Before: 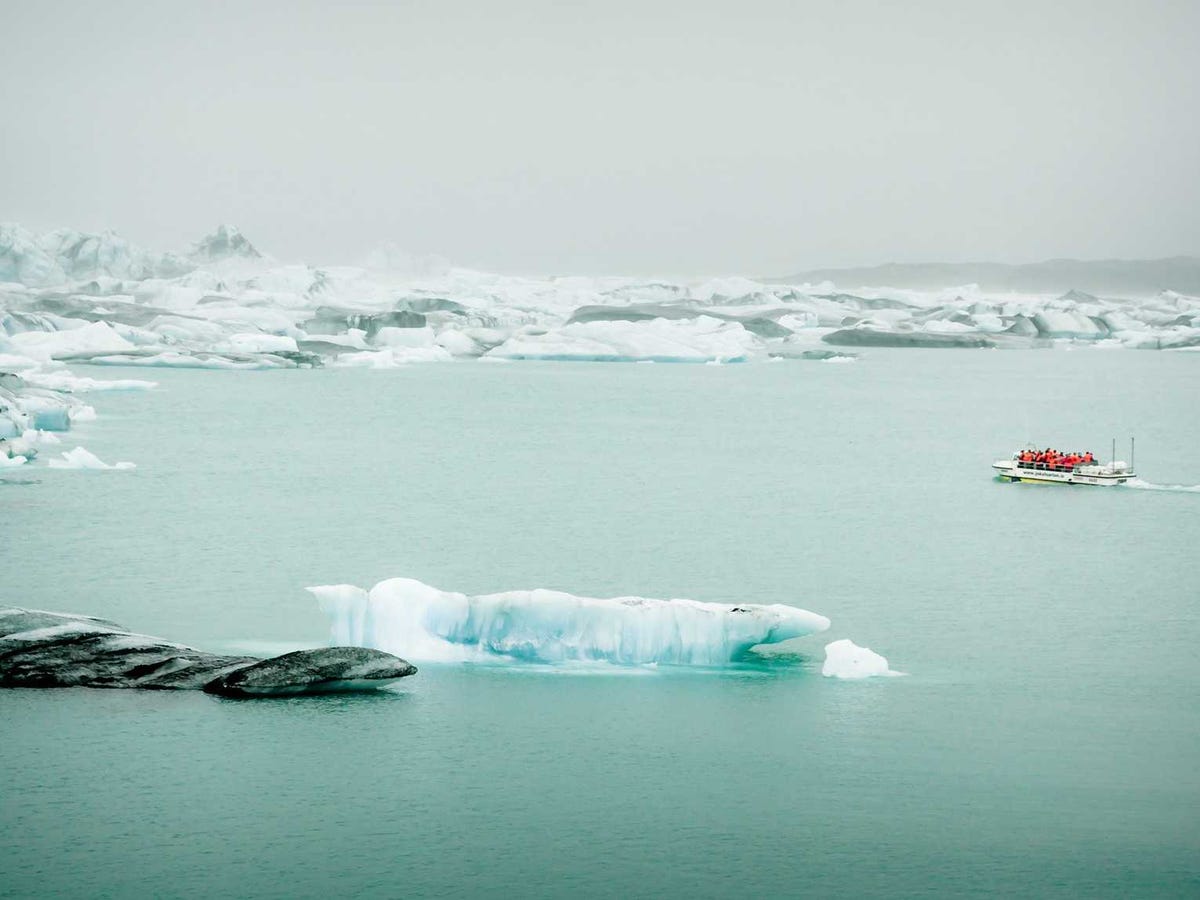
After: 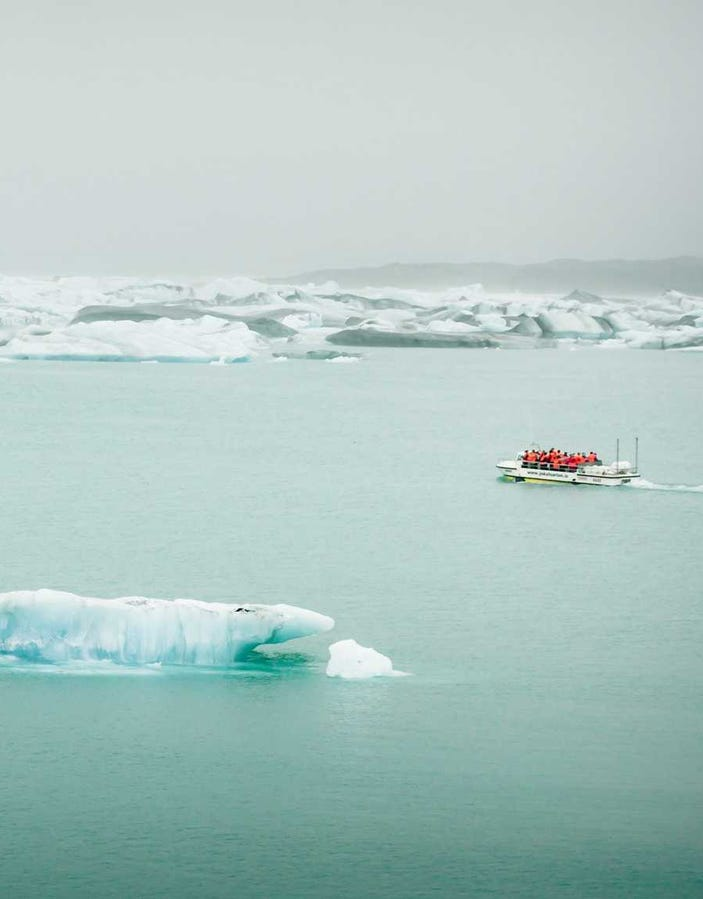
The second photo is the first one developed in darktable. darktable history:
rotate and perspective: automatic cropping off
crop: left 41.402%
